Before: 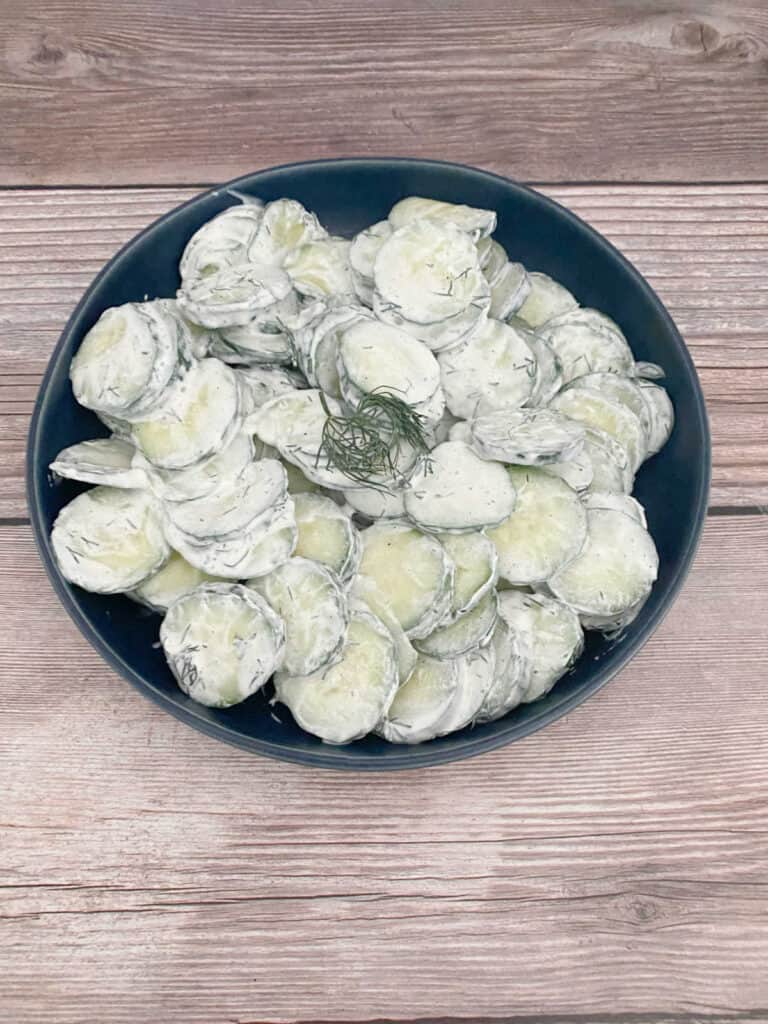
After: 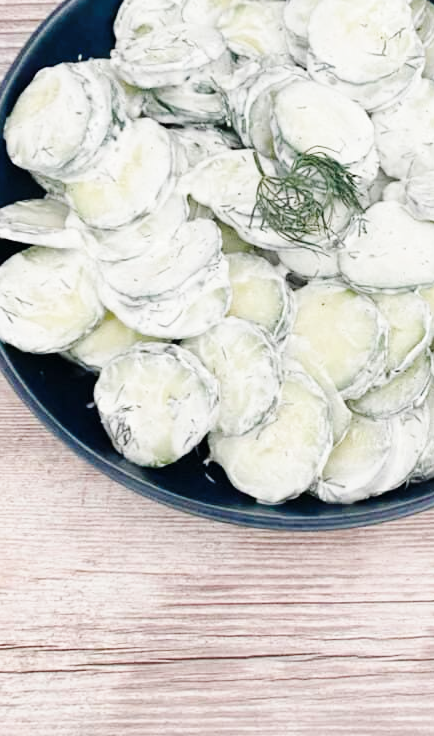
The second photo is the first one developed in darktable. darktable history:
base curve: curves: ch0 [(0, 0) (0.036, 0.025) (0.121, 0.166) (0.206, 0.329) (0.605, 0.79) (1, 1)], preserve colors none
crop: left 8.626%, top 23.494%, right 34.818%, bottom 4.586%
